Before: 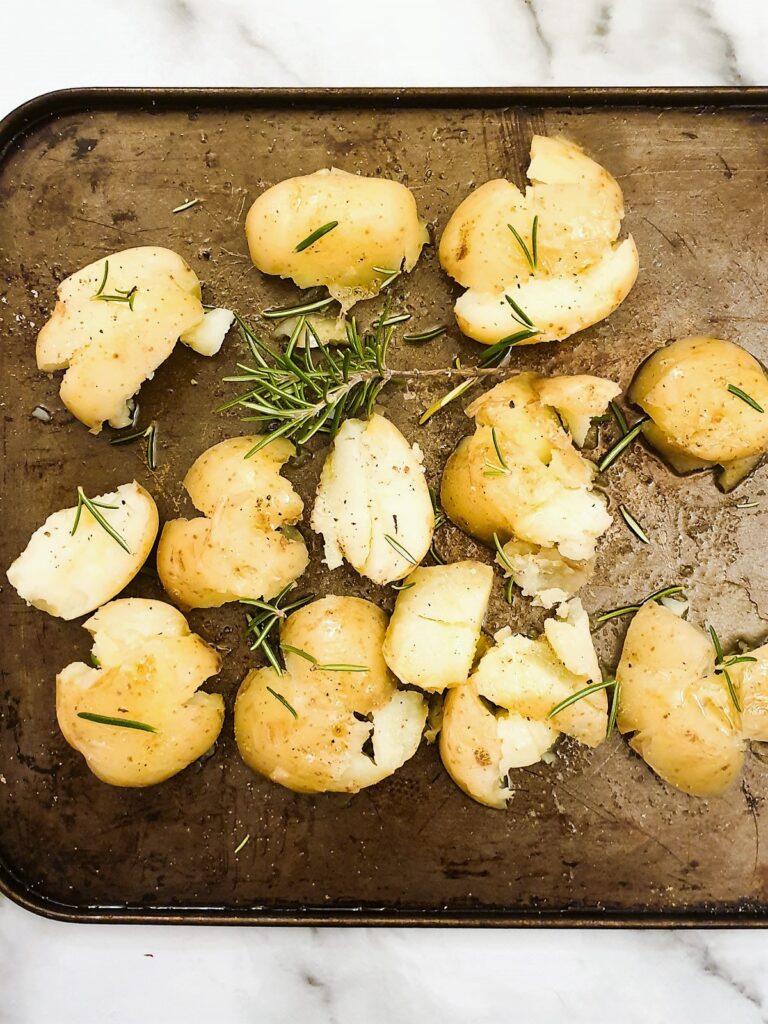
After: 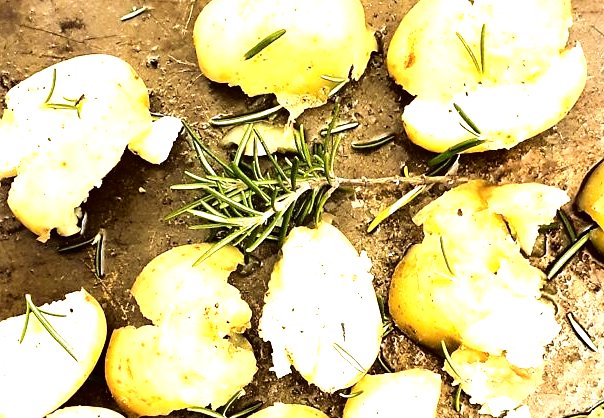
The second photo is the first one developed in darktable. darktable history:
crop: left 6.782%, top 18.756%, right 14.444%, bottom 40.424%
tone curve: curves: ch0 [(0, 0) (0.003, 0.003) (0.011, 0.003) (0.025, 0.007) (0.044, 0.014) (0.069, 0.02) (0.1, 0.03) (0.136, 0.054) (0.177, 0.099) (0.224, 0.156) (0.277, 0.227) (0.335, 0.302) (0.399, 0.375) (0.468, 0.456) (0.543, 0.54) (0.623, 0.625) (0.709, 0.717) (0.801, 0.807) (0.898, 0.895) (1, 1)], color space Lab, independent channels, preserve colors none
exposure: black level correction 0, exposure 0.5 EV, compensate exposure bias true, compensate highlight preservation false
tone equalizer: -8 EV -1.12 EV, -7 EV -0.998 EV, -6 EV -0.827 EV, -5 EV -0.544 EV, -3 EV 0.547 EV, -2 EV 0.876 EV, -1 EV 1 EV, +0 EV 1.08 EV, smoothing diameter 2.07%, edges refinement/feathering 20.08, mask exposure compensation -1.57 EV, filter diffusion 5
